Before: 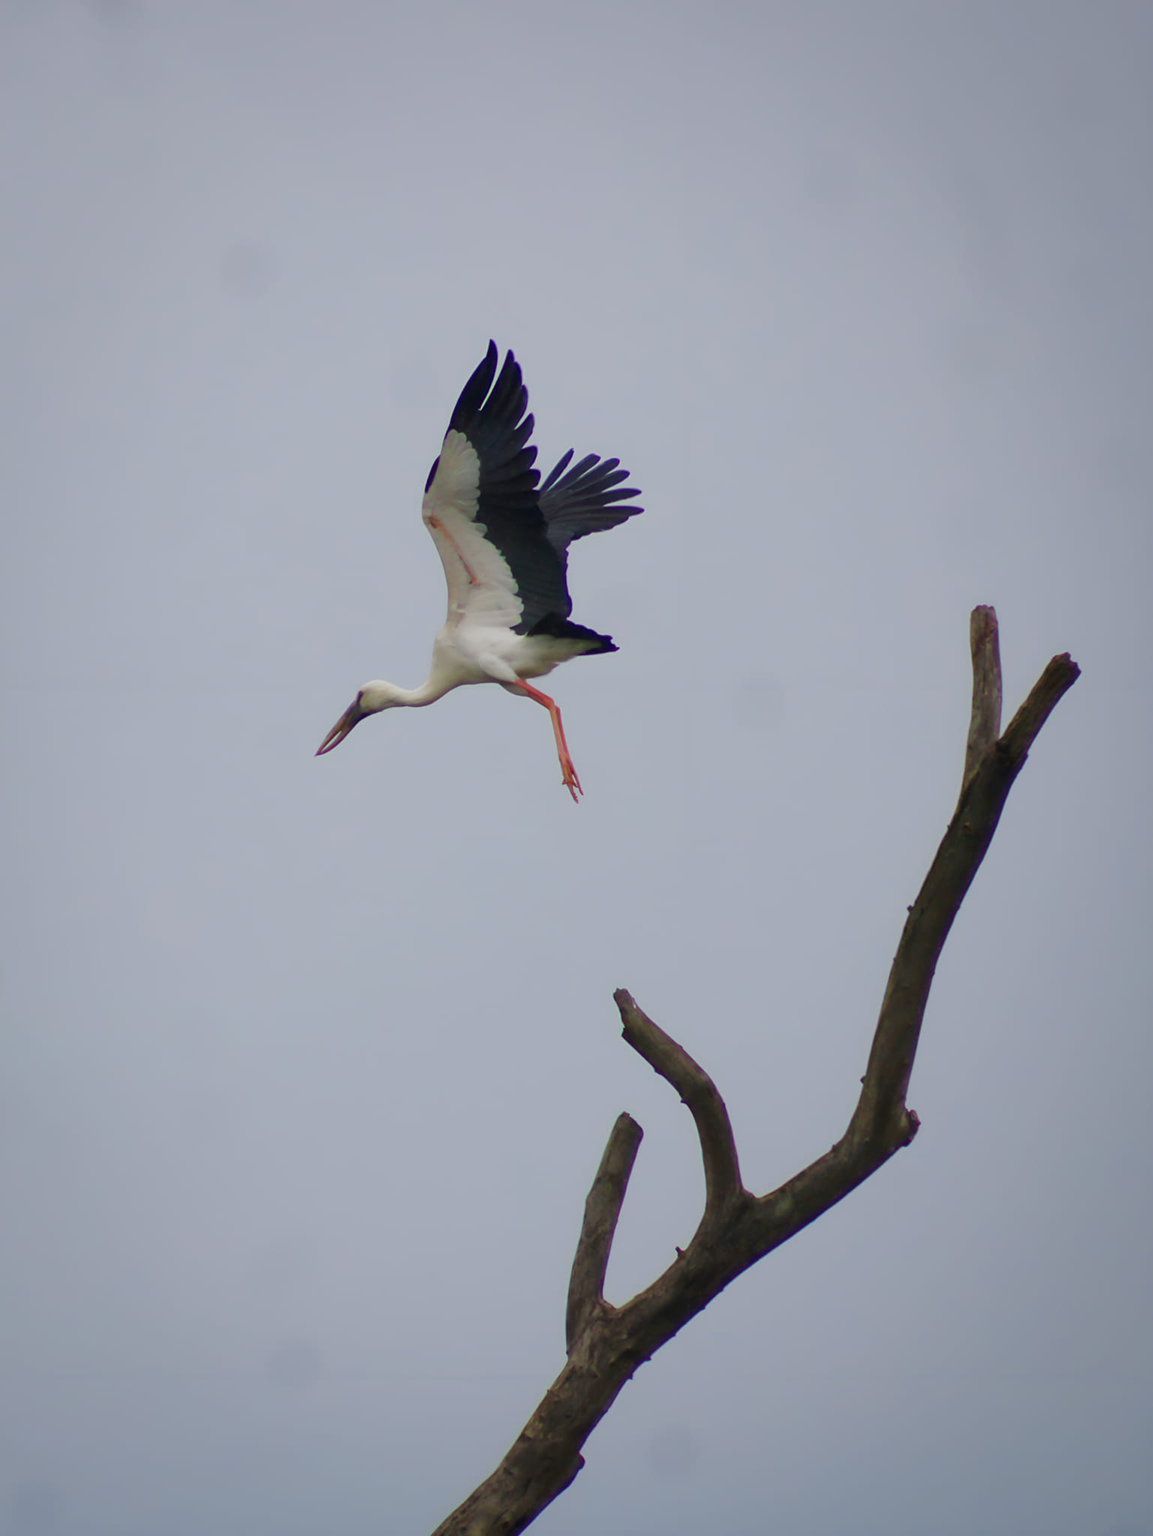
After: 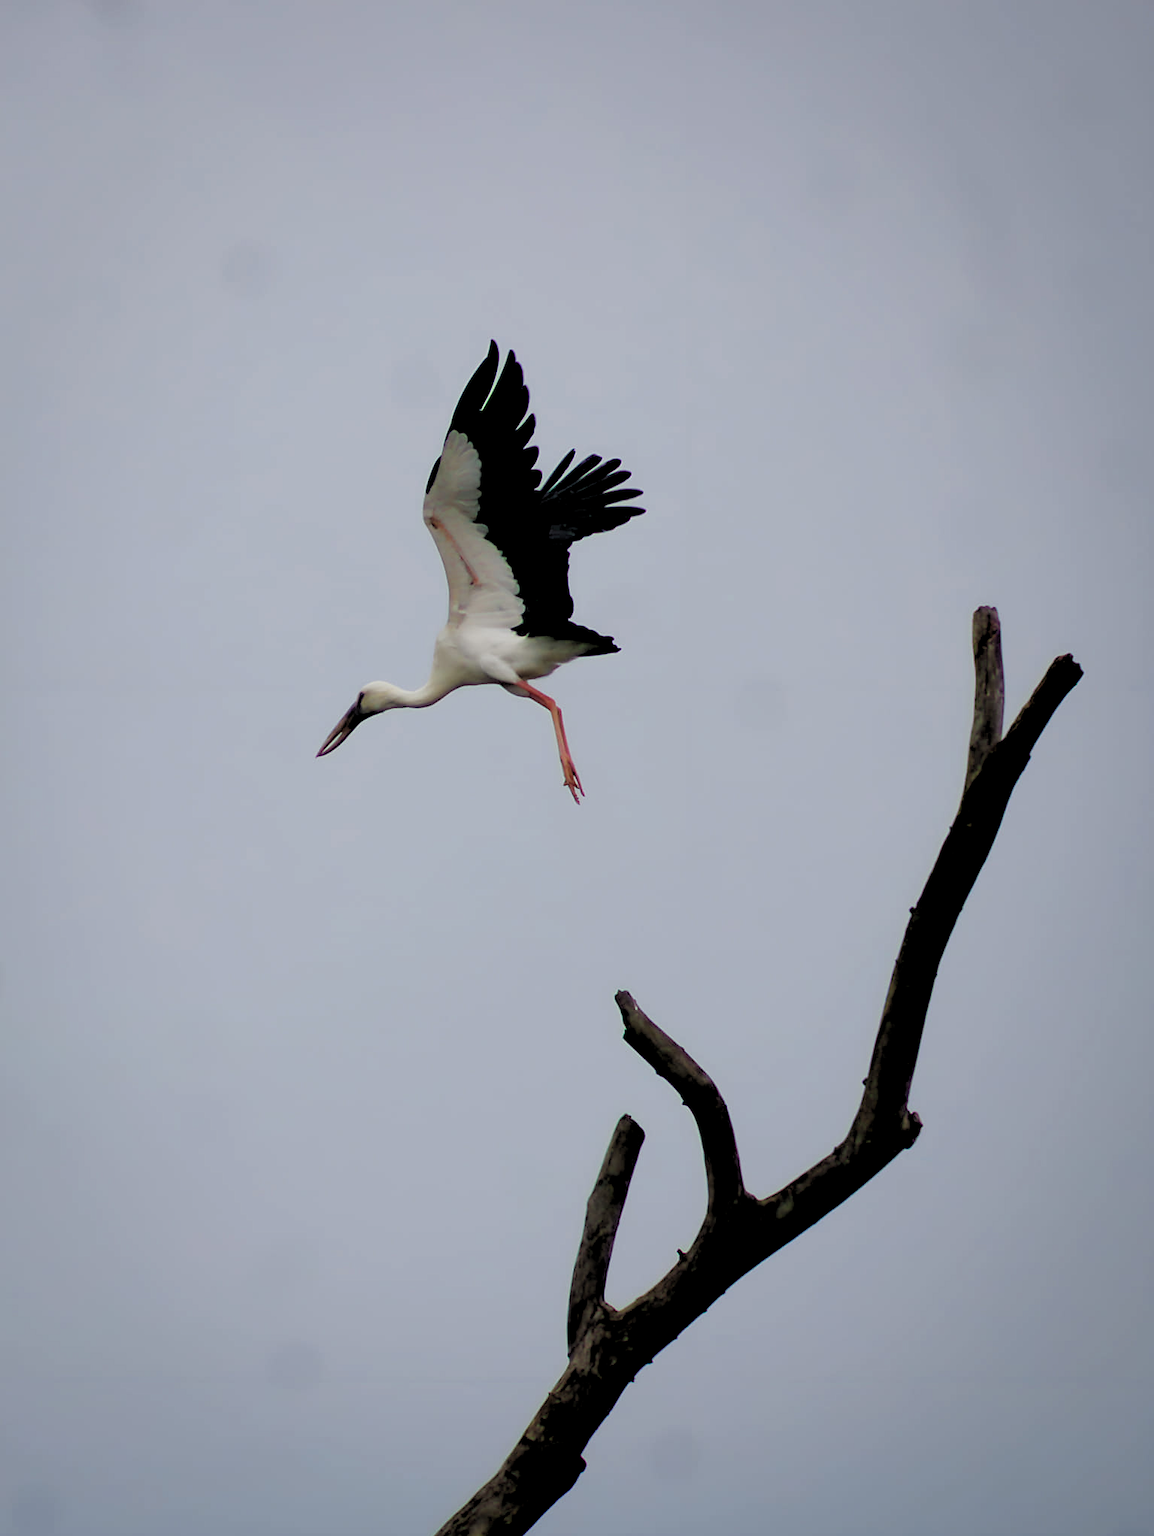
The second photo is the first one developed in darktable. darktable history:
rgb levels: levels [[0.034, 0.472, 0.904], [0, 0.5, 1], [0, 0.5, 1]]
crop: top 0.05%, bottom 0.098%
sharpen: radius 1, threshold 1
